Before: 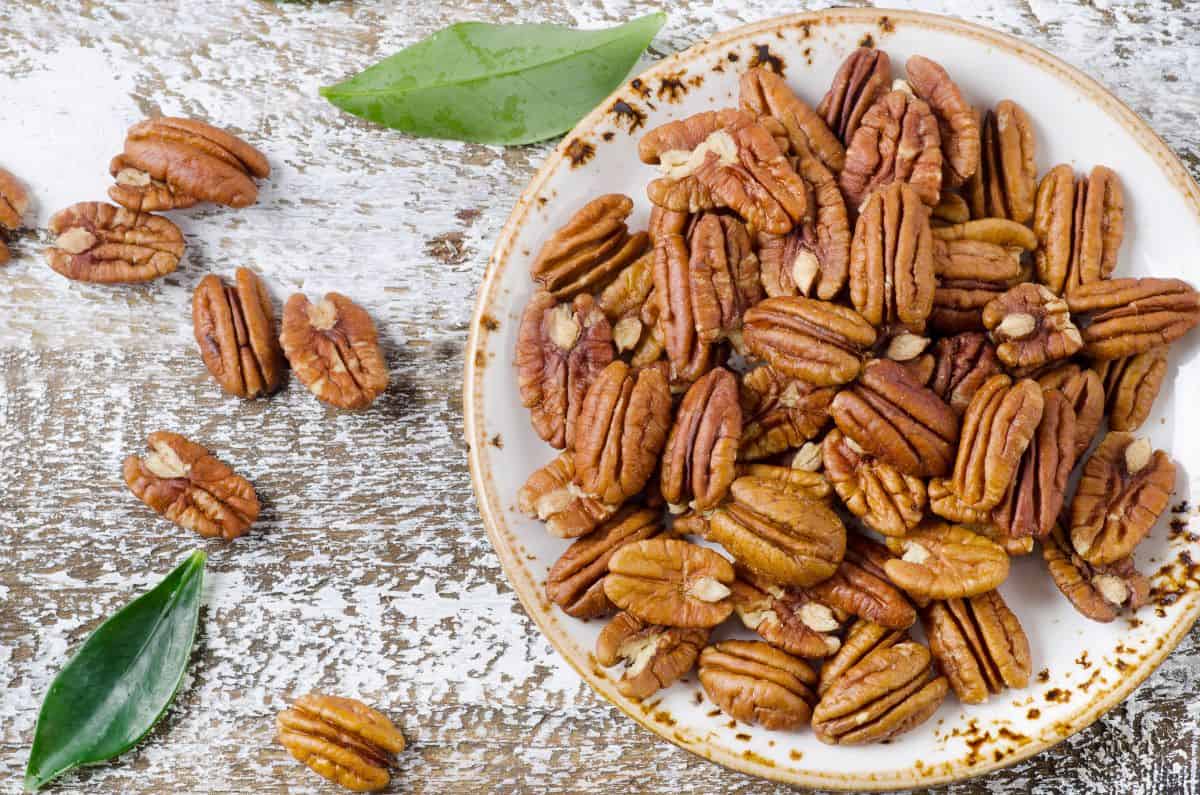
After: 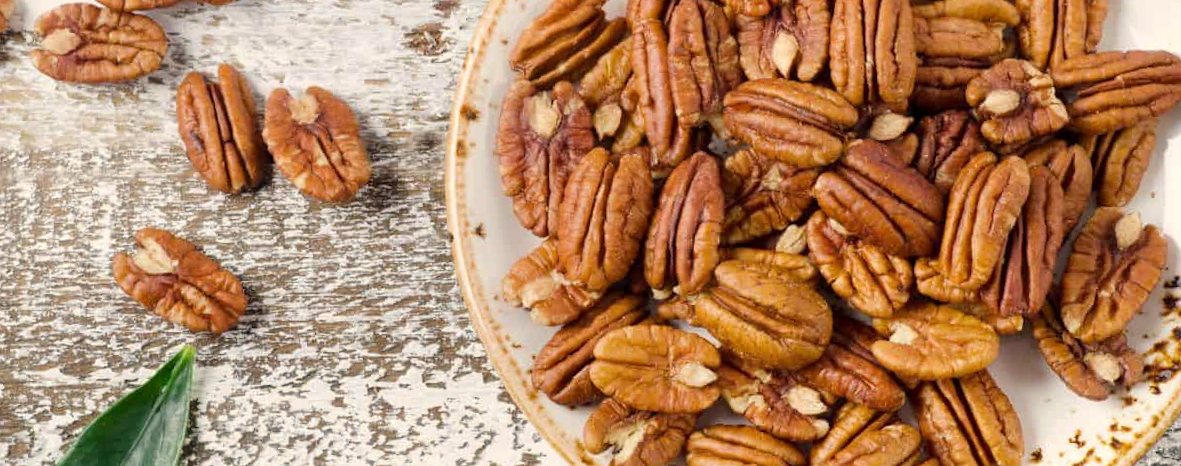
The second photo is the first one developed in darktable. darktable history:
white balance: red 1.045, blue 0.932
crop and rotate: top 25.357%, bottom 13.942%
rotate and perspective: rotation -1.32°, lens shift (horizontal) -0.031, crop left 0.015, crop right 0.985, crop top 0.047, crop bottom 0.982
